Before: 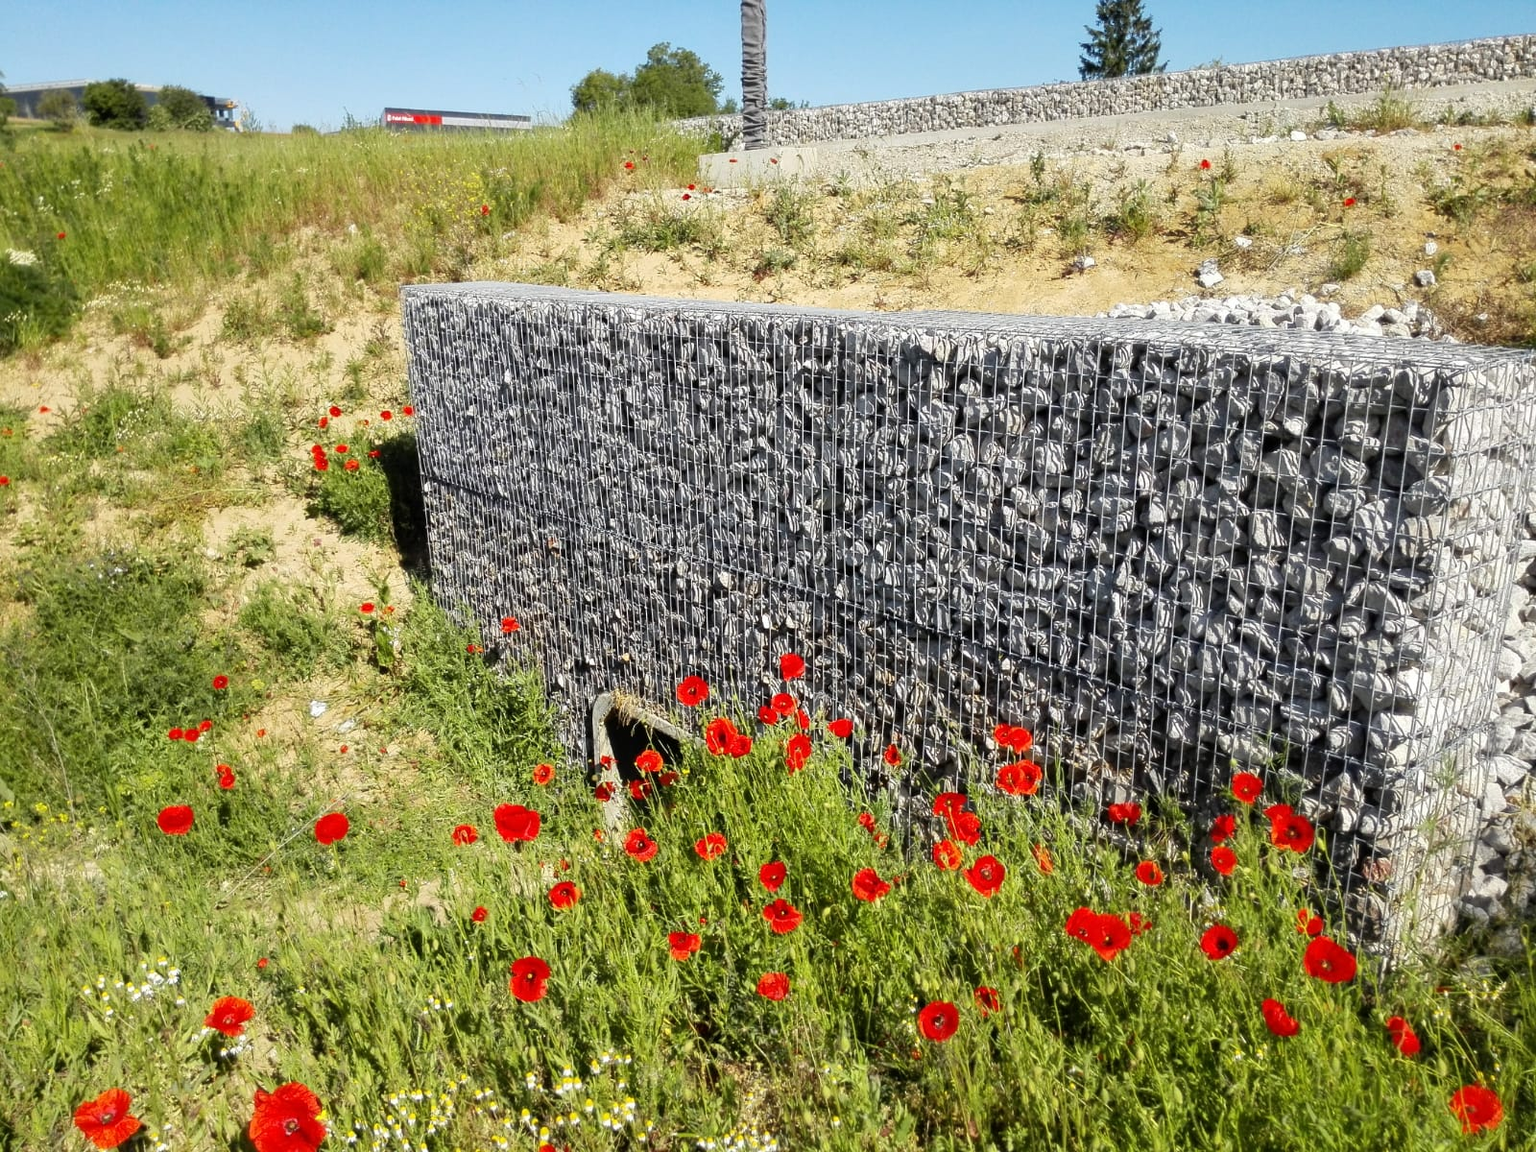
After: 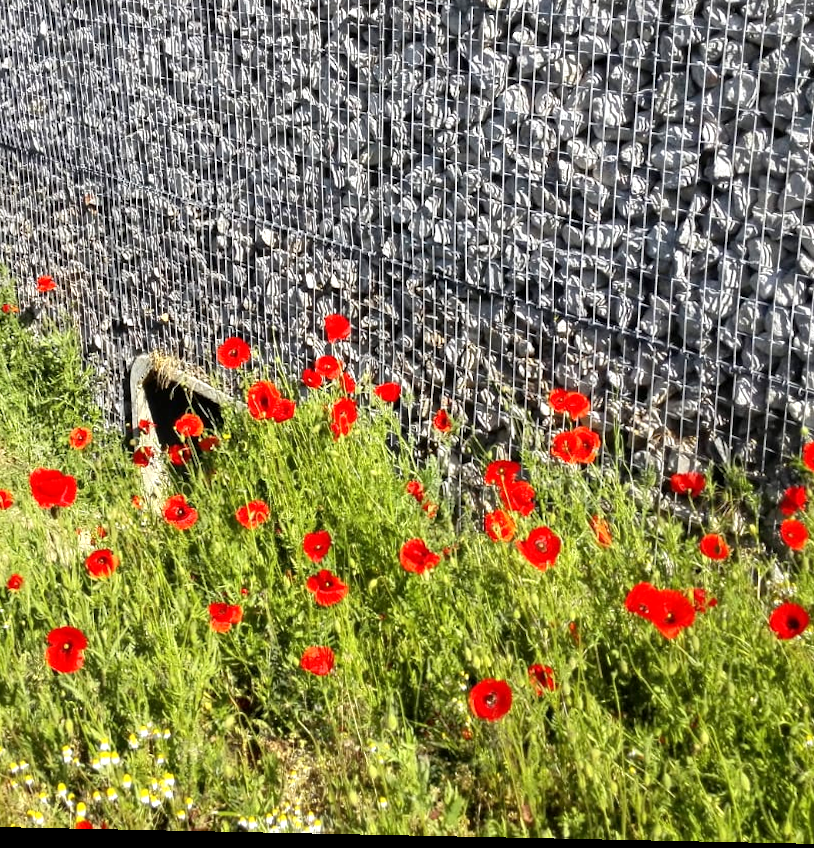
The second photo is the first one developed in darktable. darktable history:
rotate and perspective: lens shift (horizontal) -0.055, automatic cropping off
crop and rotate: left 29.237%, top 31.152%, right 19.807%
exposure: black level correction 0.001, exposure 0.5 EV, compensate exposure bias true, compensate highlight preservation false
